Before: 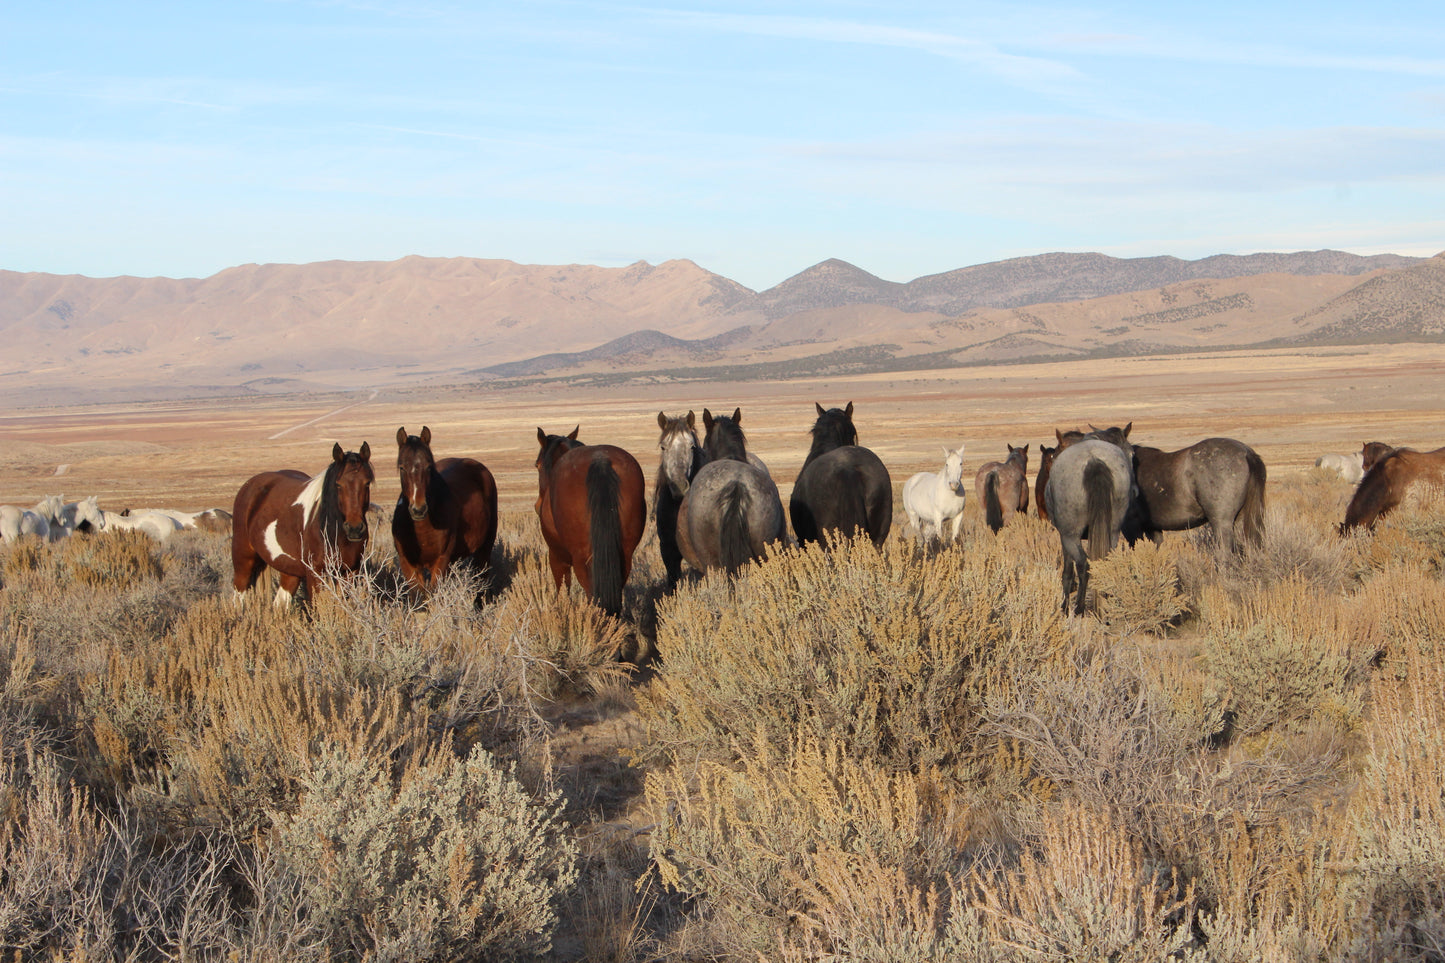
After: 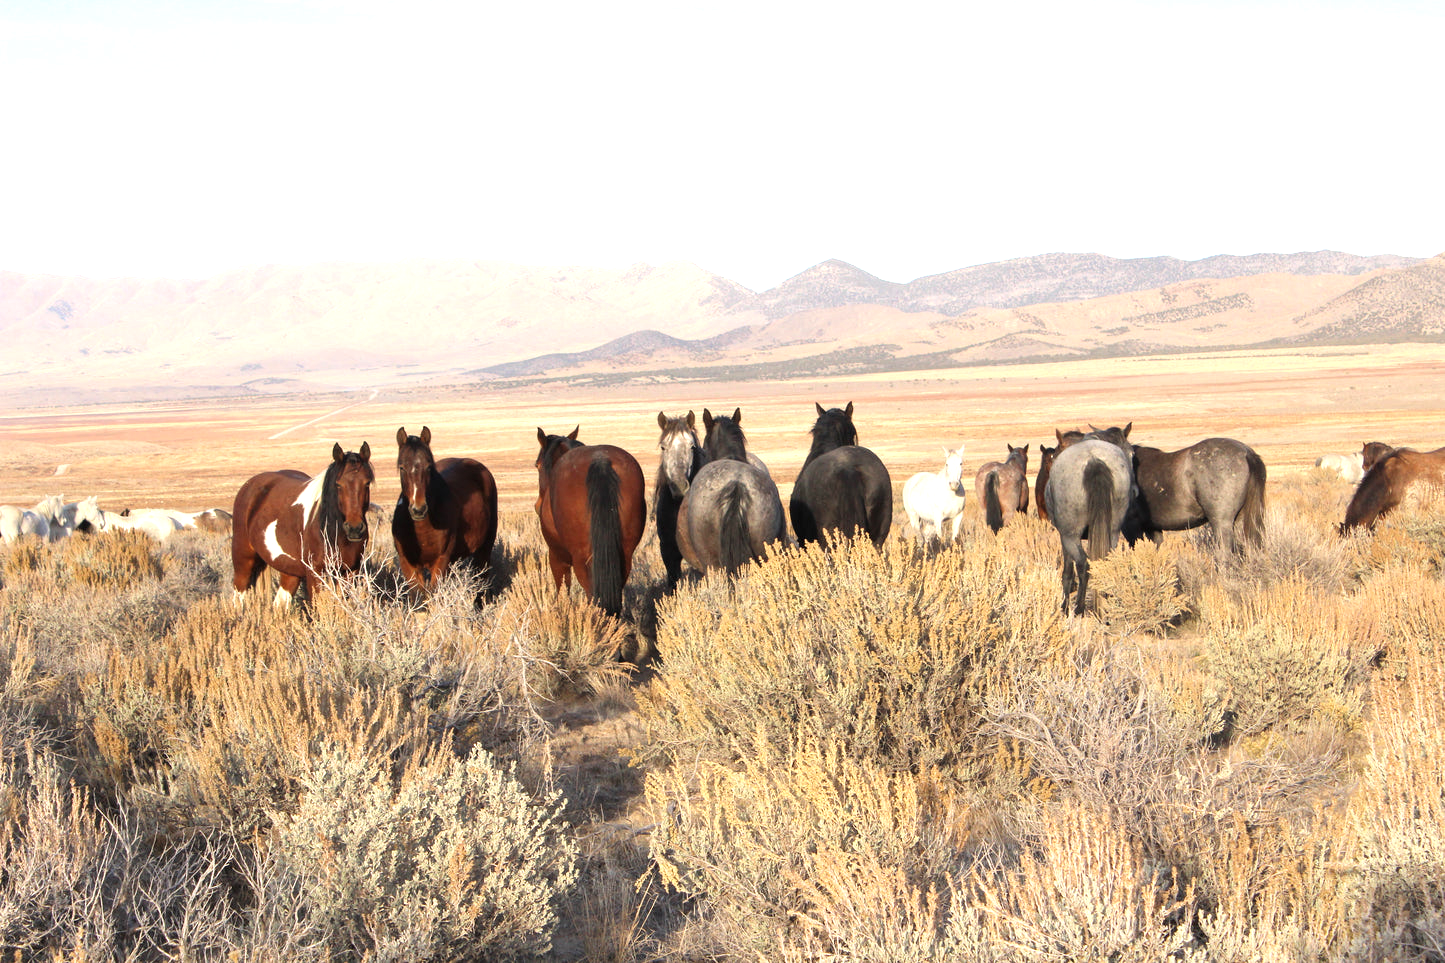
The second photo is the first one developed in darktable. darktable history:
tone equalizer: -8 EV -0.447 EV, -7 EV -0.391 EV, -6 EV -0.316 EV, -5 EV -0.251 EV, -3 EV 0.233 EV, -2 EV 0.306 EV, -1 EV 0.412 EV, +0 EV 0.423 EV
exposure: exposure 0.604 EV, compensate highlight preservation false
